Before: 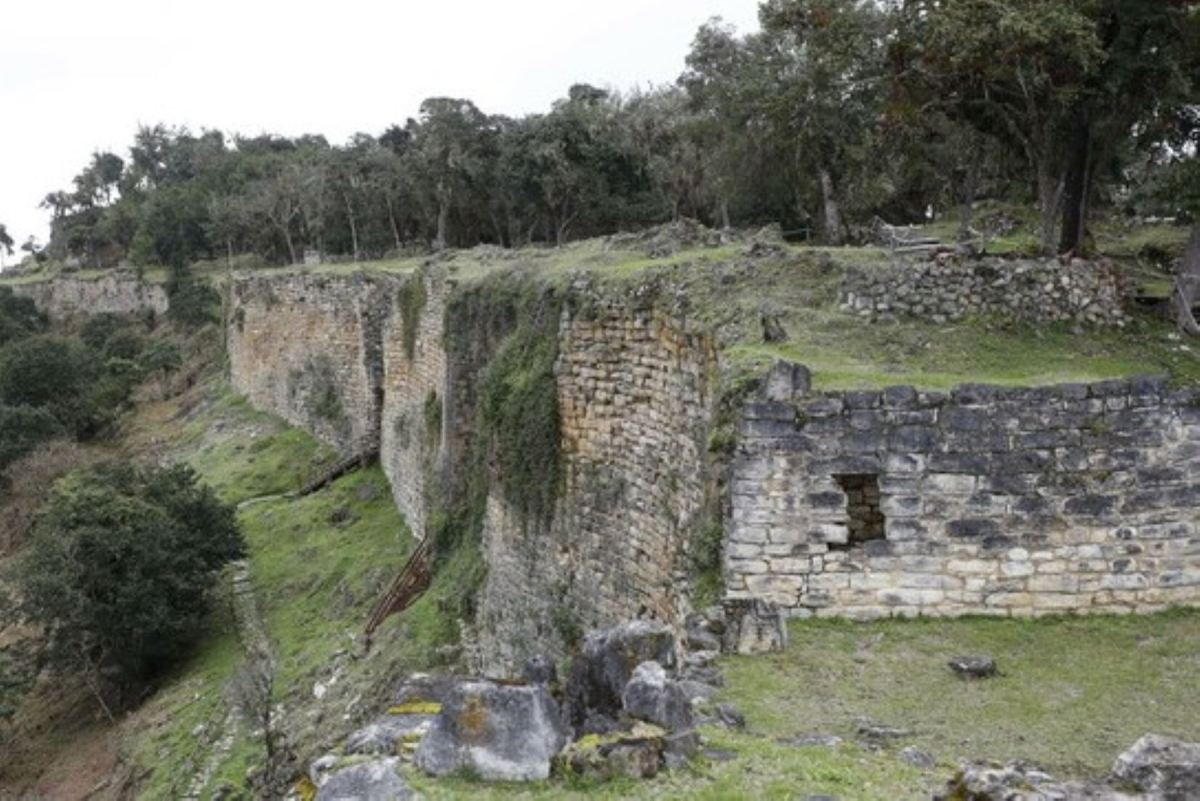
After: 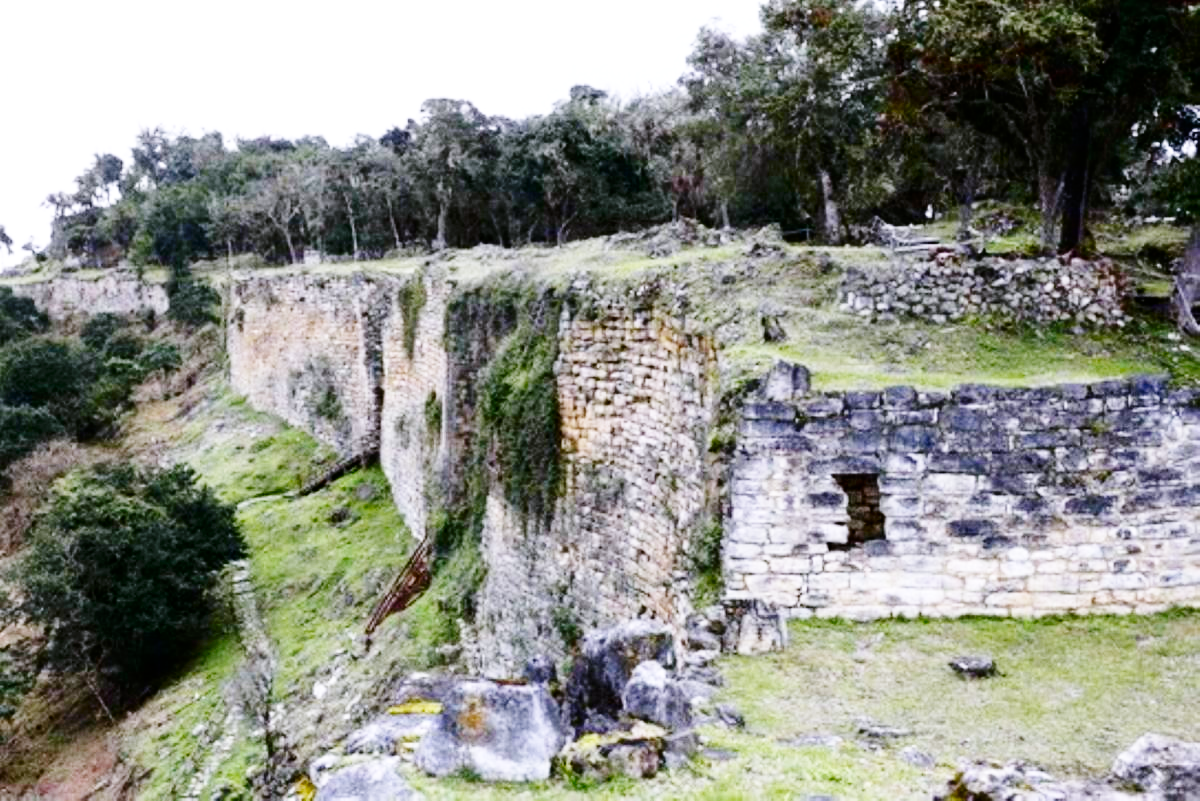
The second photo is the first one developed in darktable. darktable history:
white balance: red 1.004, blue 1.096
contrast brightness saturation: contrast 0.12, brightness -0.12, saturation 0.2
base curve: curves: ch0 [(0, 0) (0, 0) (0.002, 0.001) (0.008, 0.003) (0.019, 0.011) (0.037, 0.037) (0.064, 0.11) (0.102, 0.232) (0.152, 0.379) (0.216, 0.524) (0.296, 0.665) (0.394, 0.789) (0.512, 0.881) (0.651, 0.945) (0.813, 0.986) (1, 1)], preserve colors none
